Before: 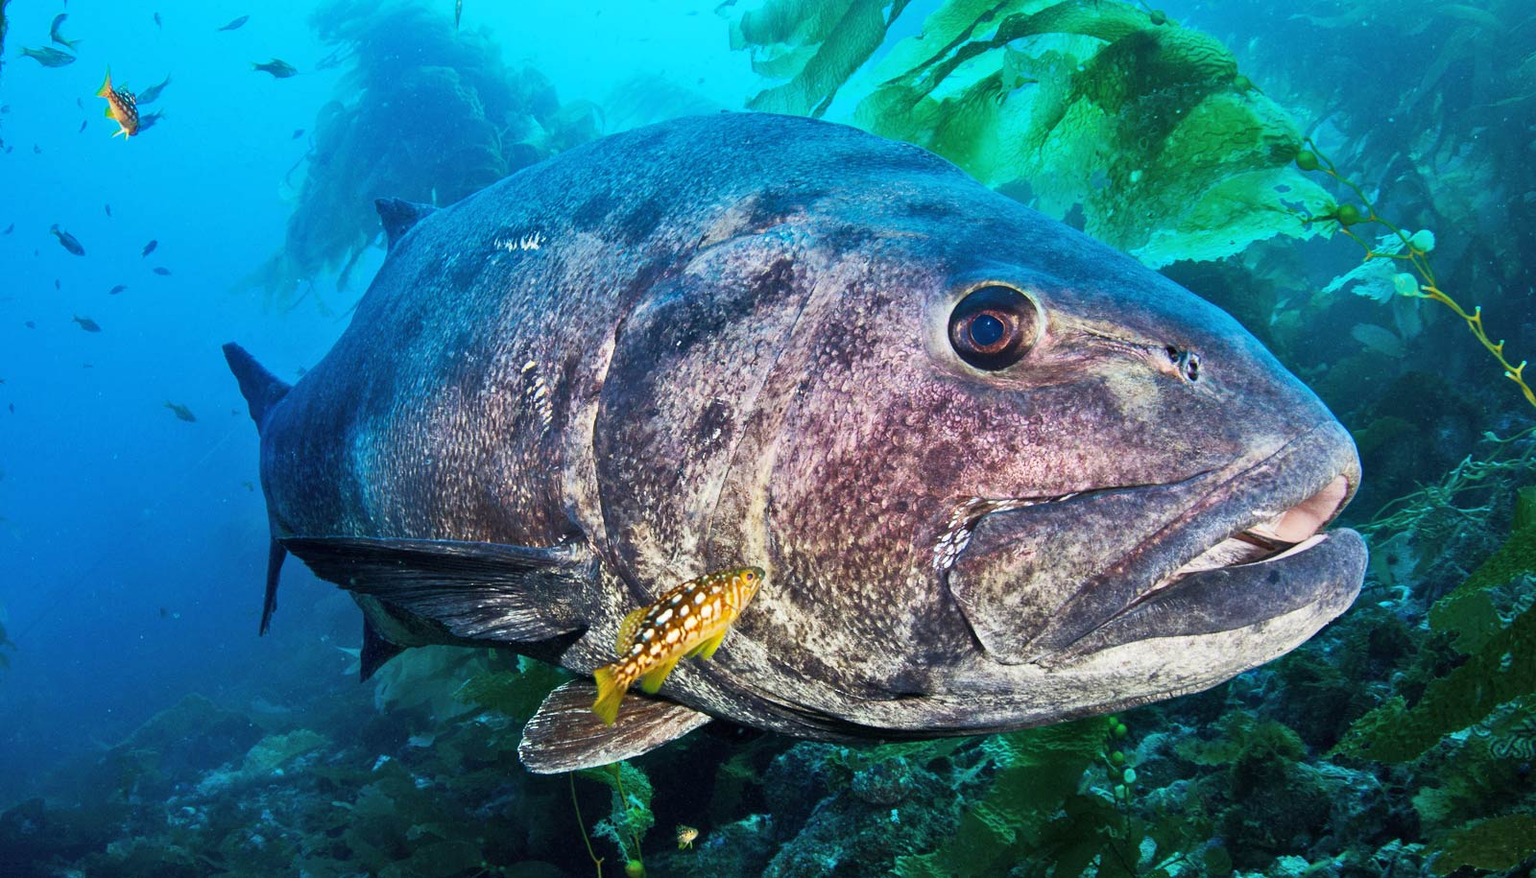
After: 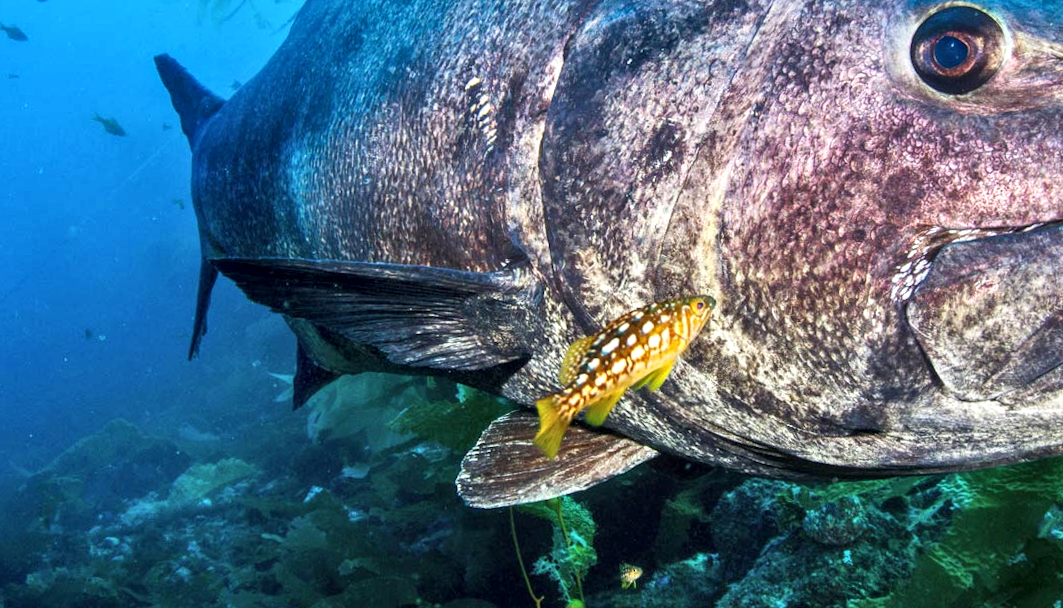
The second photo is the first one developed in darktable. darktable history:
exposure: exposure 0.3 EV, compensate highlight preservation false
local contrast: on, module defaults
crop and rotate: angle -0.82°, left 3.85%, top 31.828%, right 27.992%
